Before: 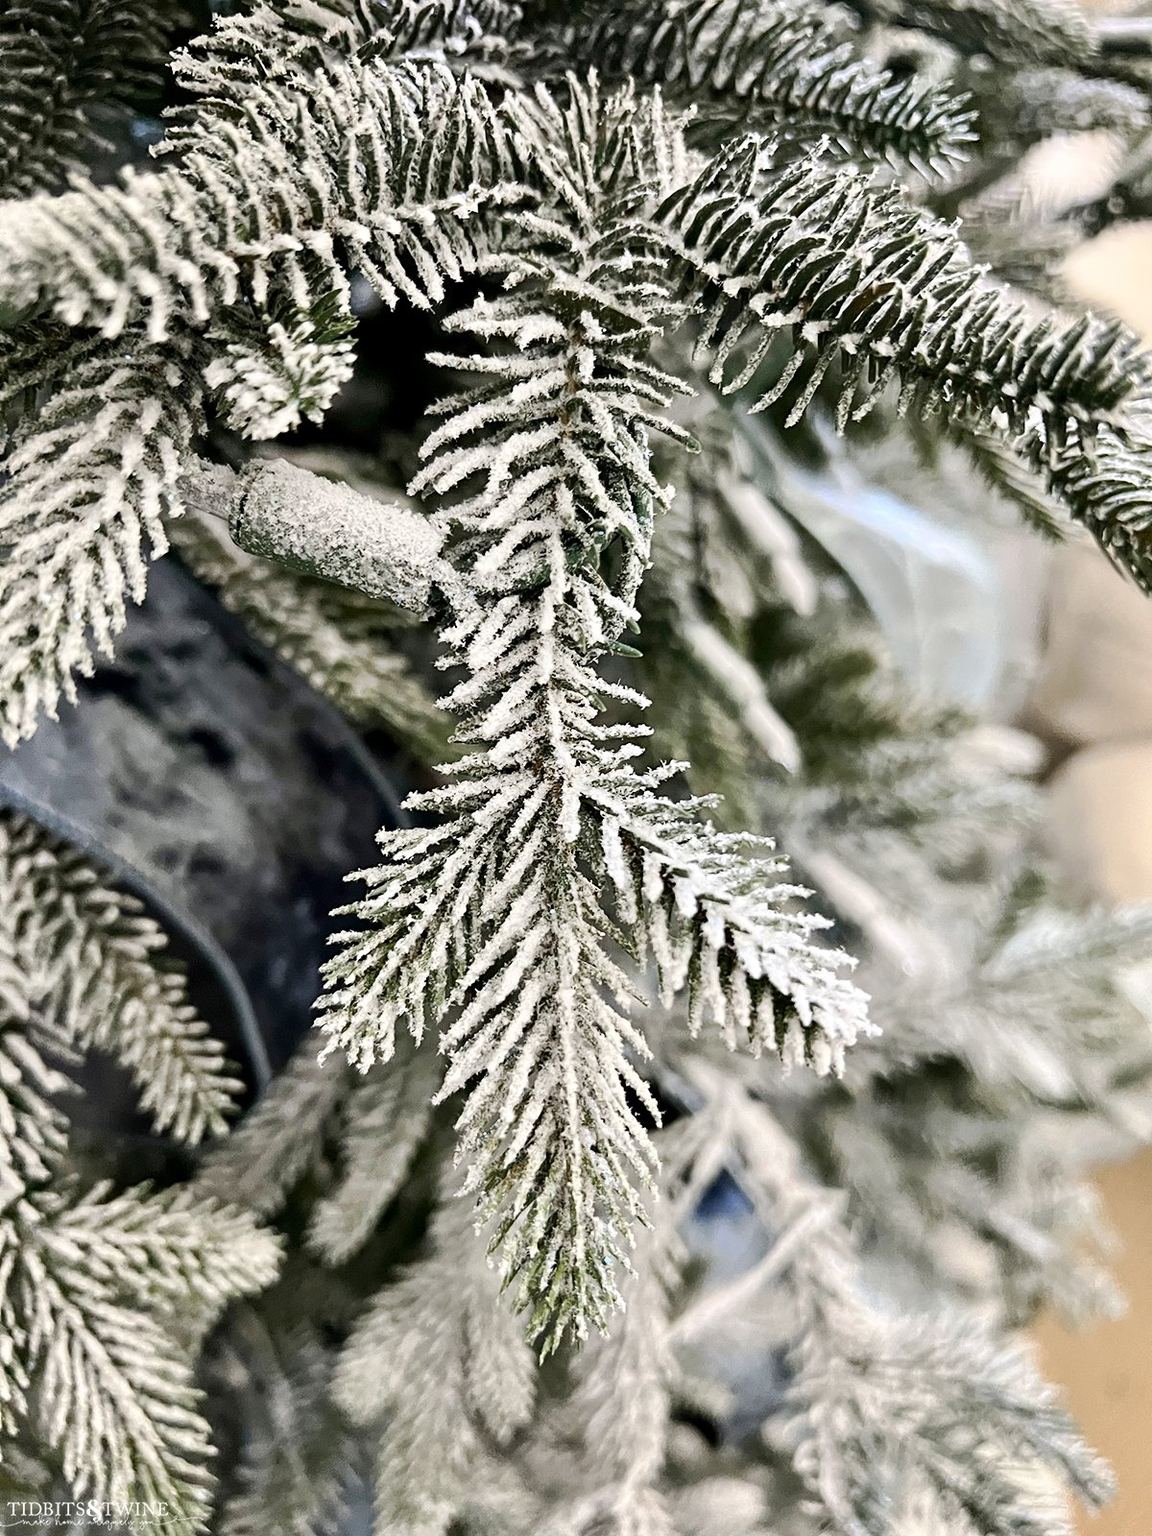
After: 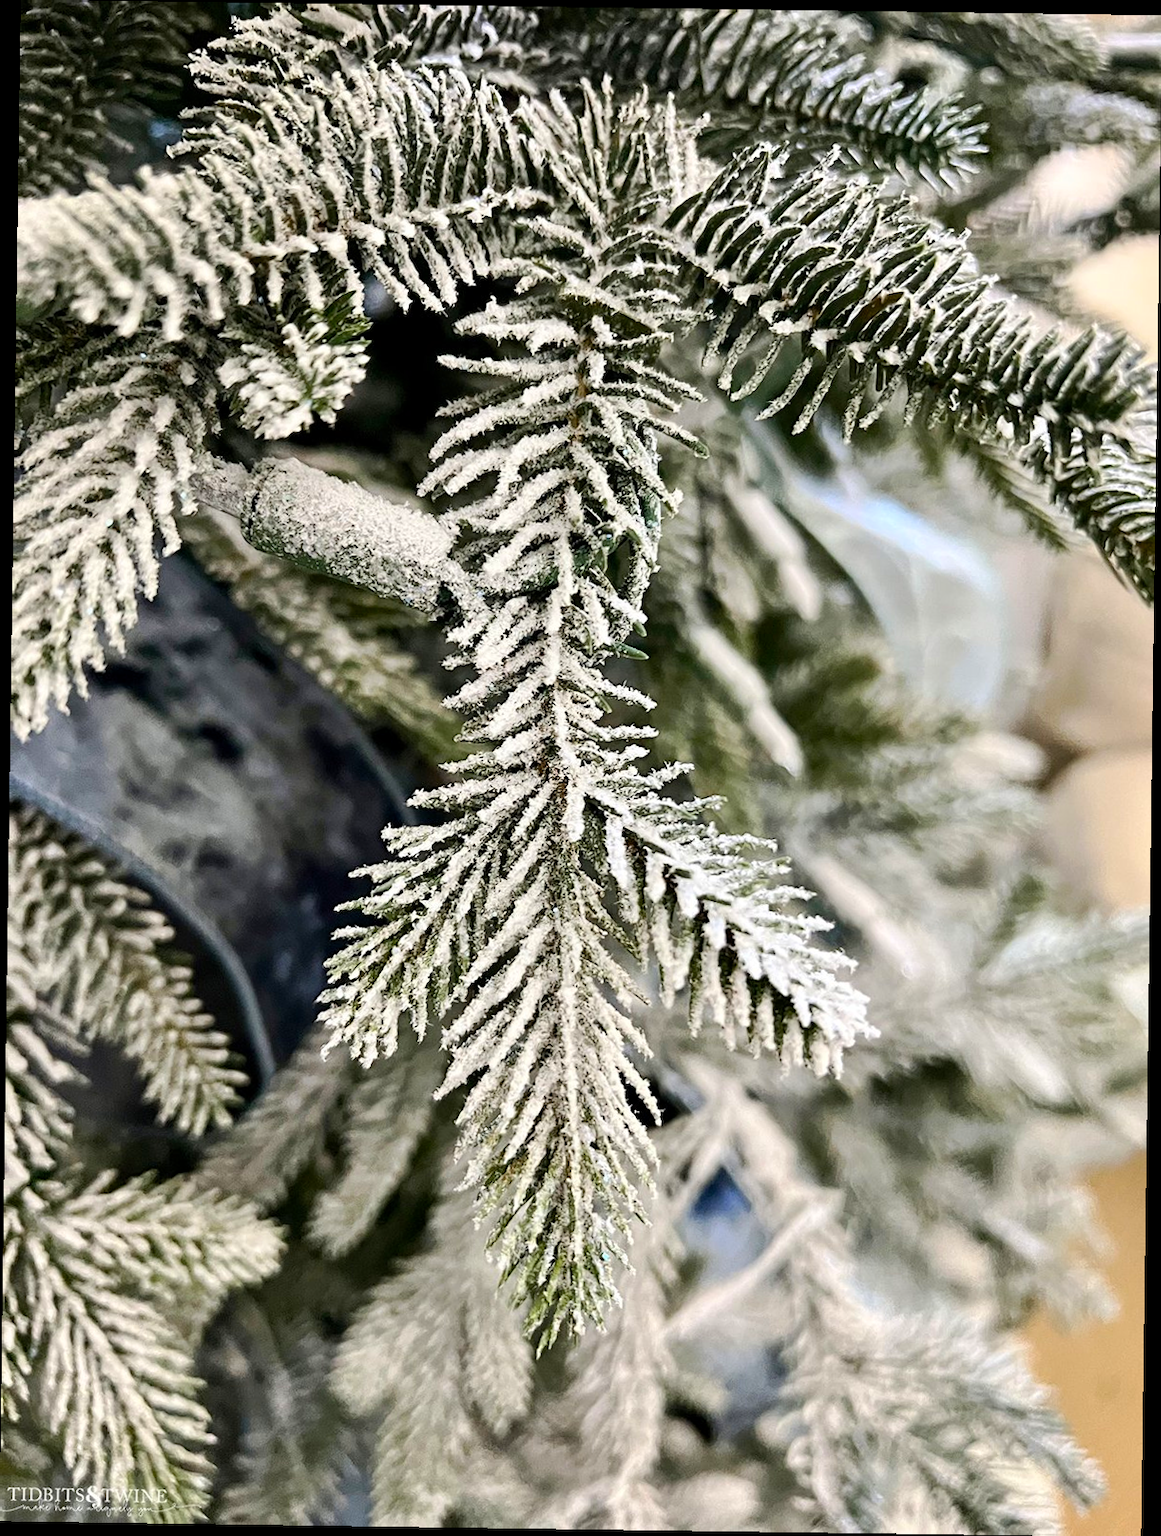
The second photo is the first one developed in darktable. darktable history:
color balance rgb: perceptual saturation grading › global saturation 25%, global vibrance 20%
rotate and perspective: rotation 0.8°, automatic cropping off
